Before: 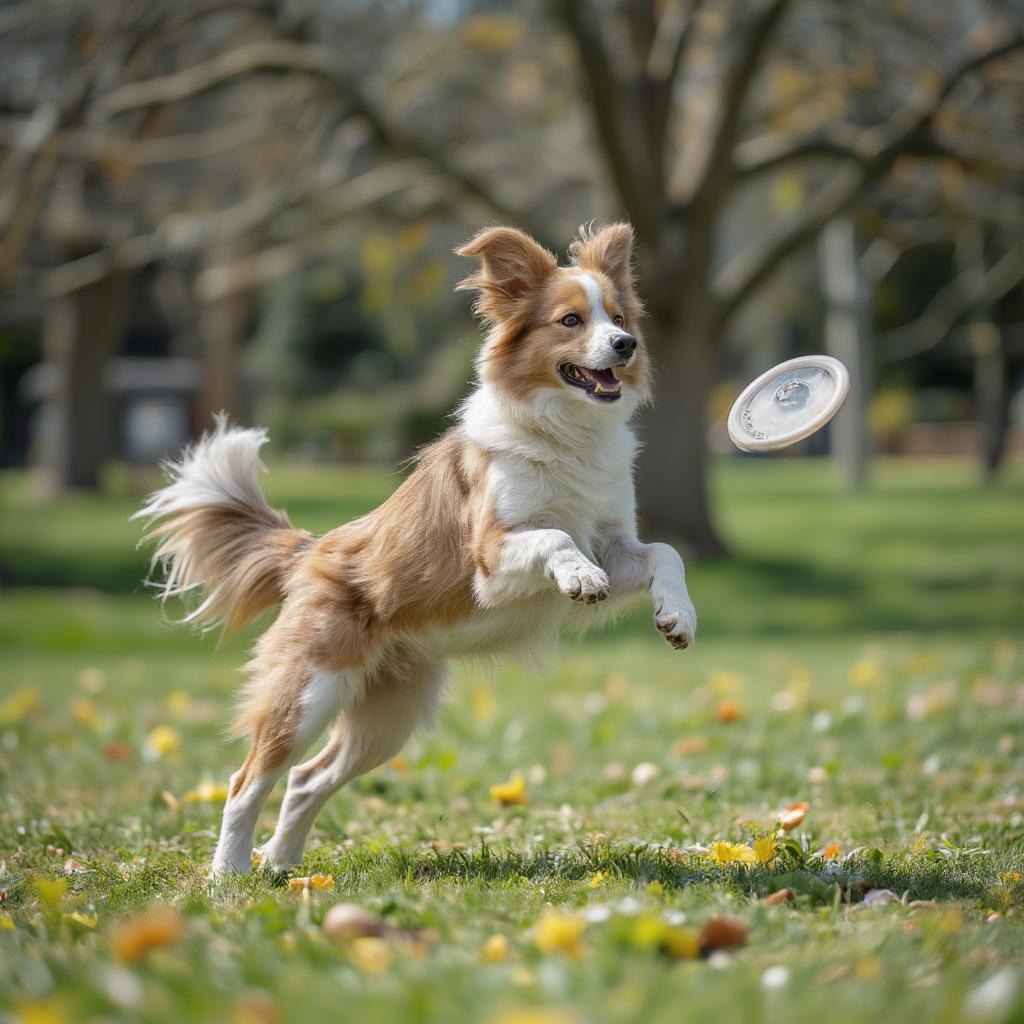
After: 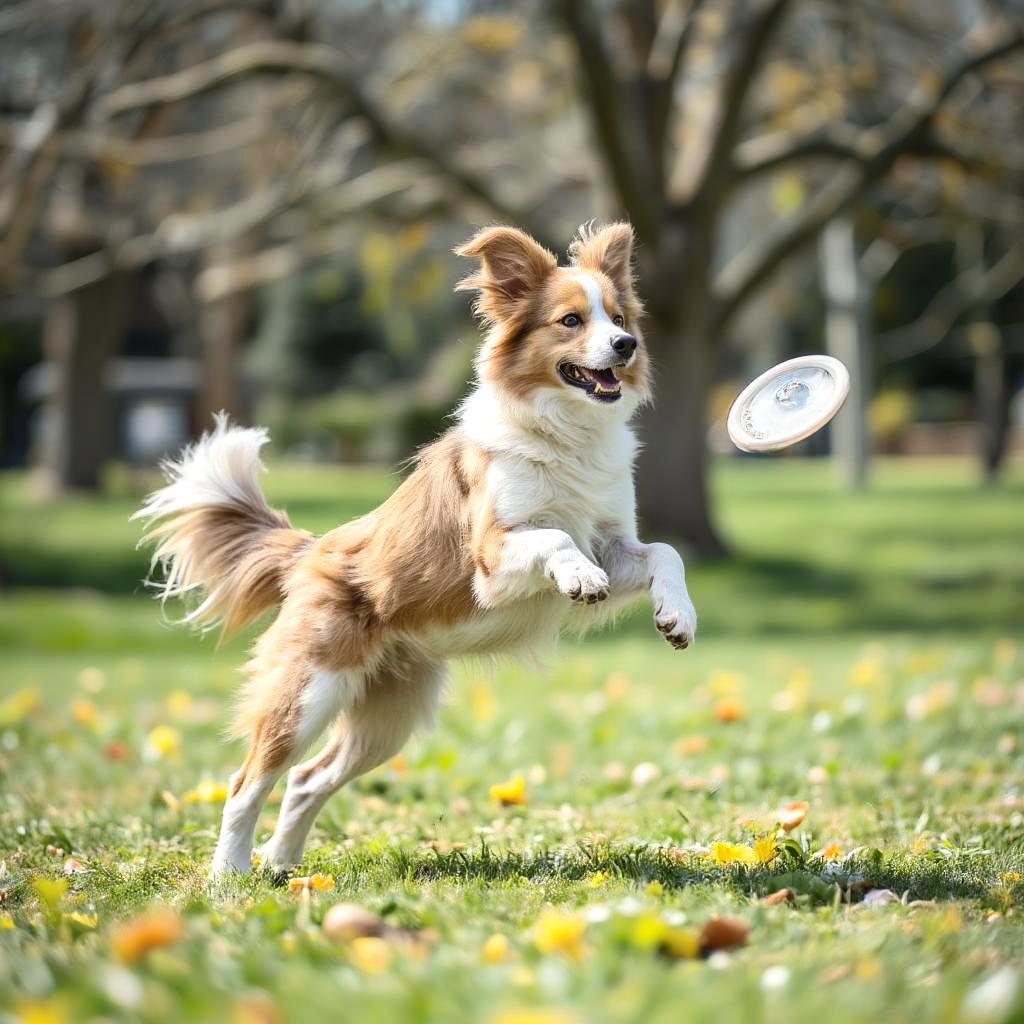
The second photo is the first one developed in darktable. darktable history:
tone equalizer: -8 EV -0.417 EV, -7 EV -0.389 EV, -6 EV -0.333 EV, -5 EV -0.222 EV, -3 EV 0.222 EV, -2 EV 0.333 EV, -1 EV 0.389 EV, +0 EV 0.417 EV, edges refinement/feathering 500, mask exposure compensation -1.57 EV, preserve details no
contrast brightness saturation: contrast 0.2, brightness 0.15, saturation 0.14
